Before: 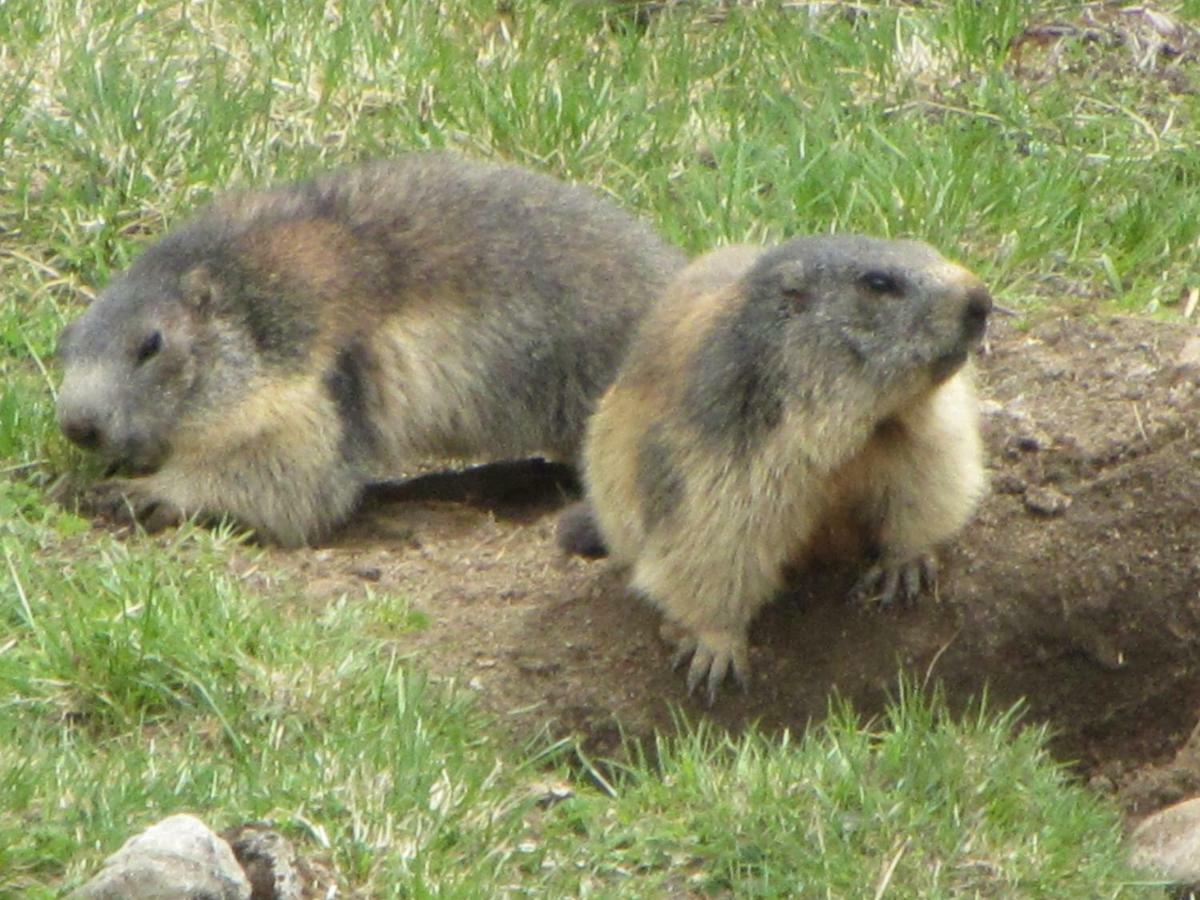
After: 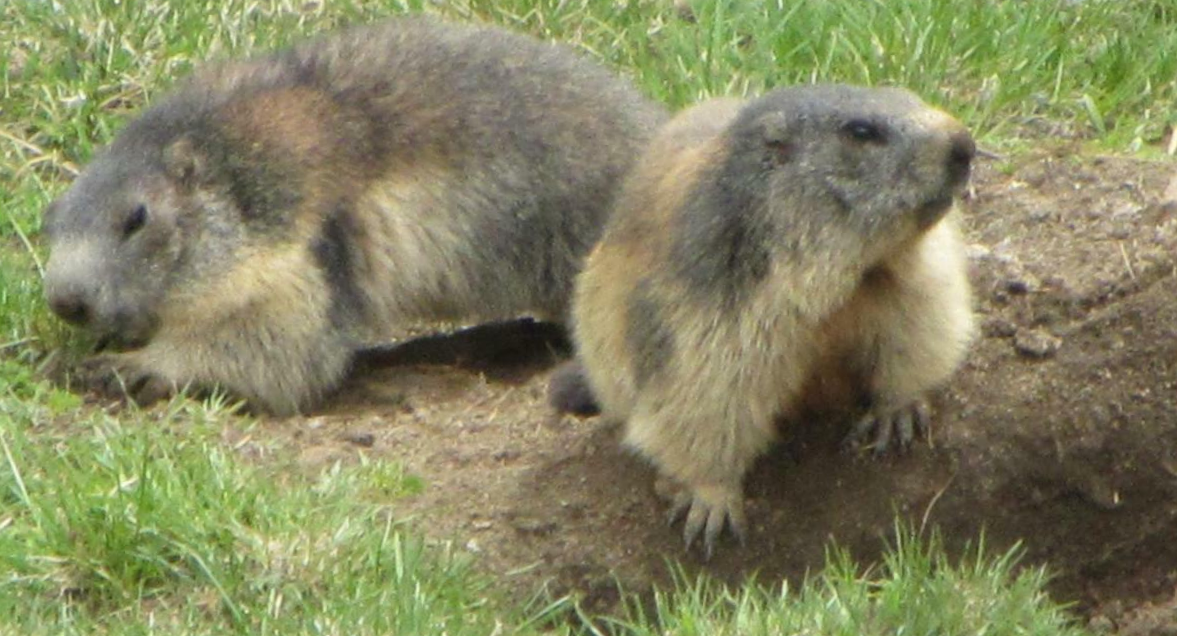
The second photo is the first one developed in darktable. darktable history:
rotate and perspective: rotation -2°, crop left 0.022, crop right 0.978, crop top 0.049, crop bottom 0.951
crop: top 13.819%, bottom 11.169%
